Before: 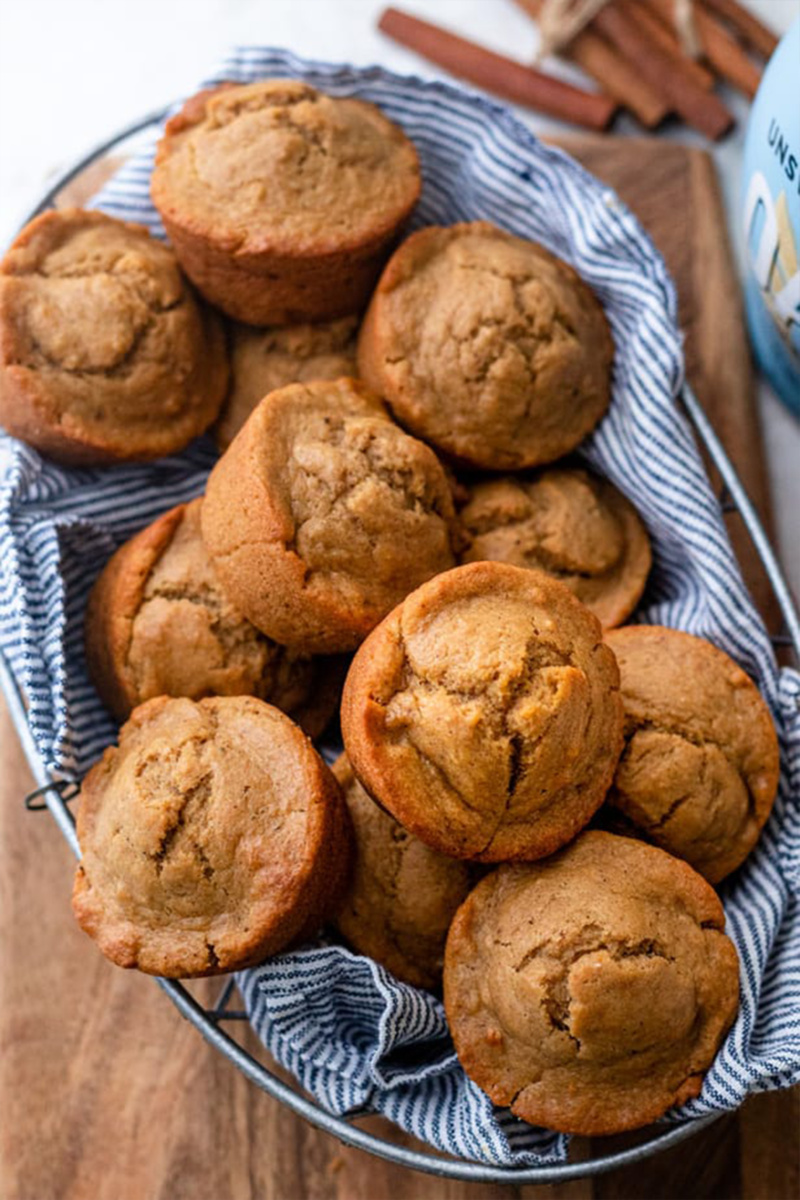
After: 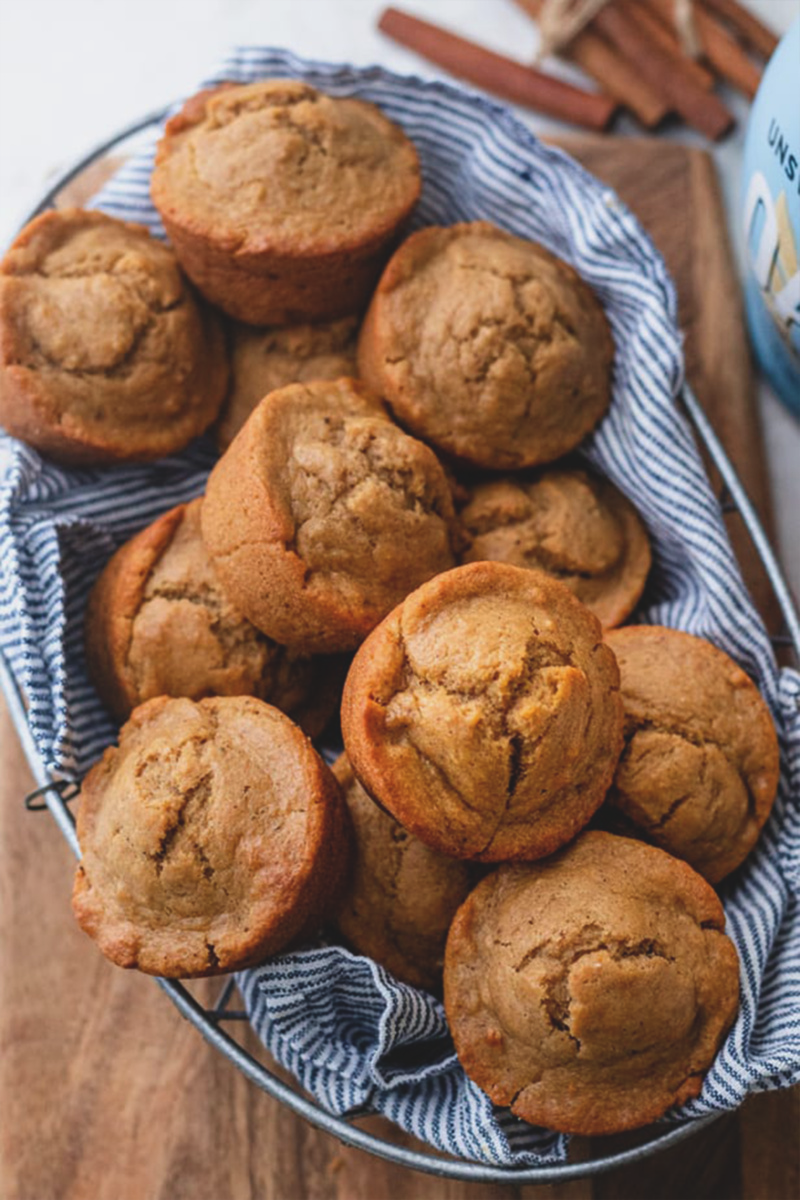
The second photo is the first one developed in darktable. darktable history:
exposure: black level correction -0.013, exposure -0.192 EV, compensate highlight preservation false
